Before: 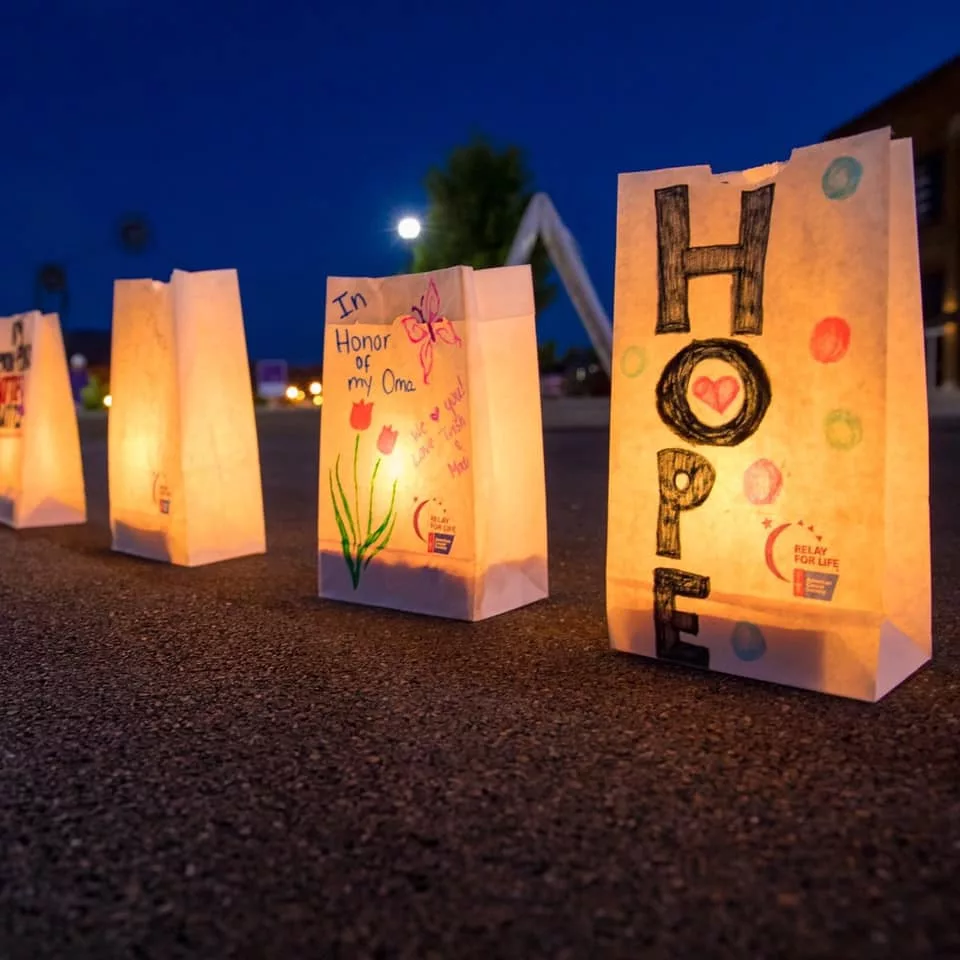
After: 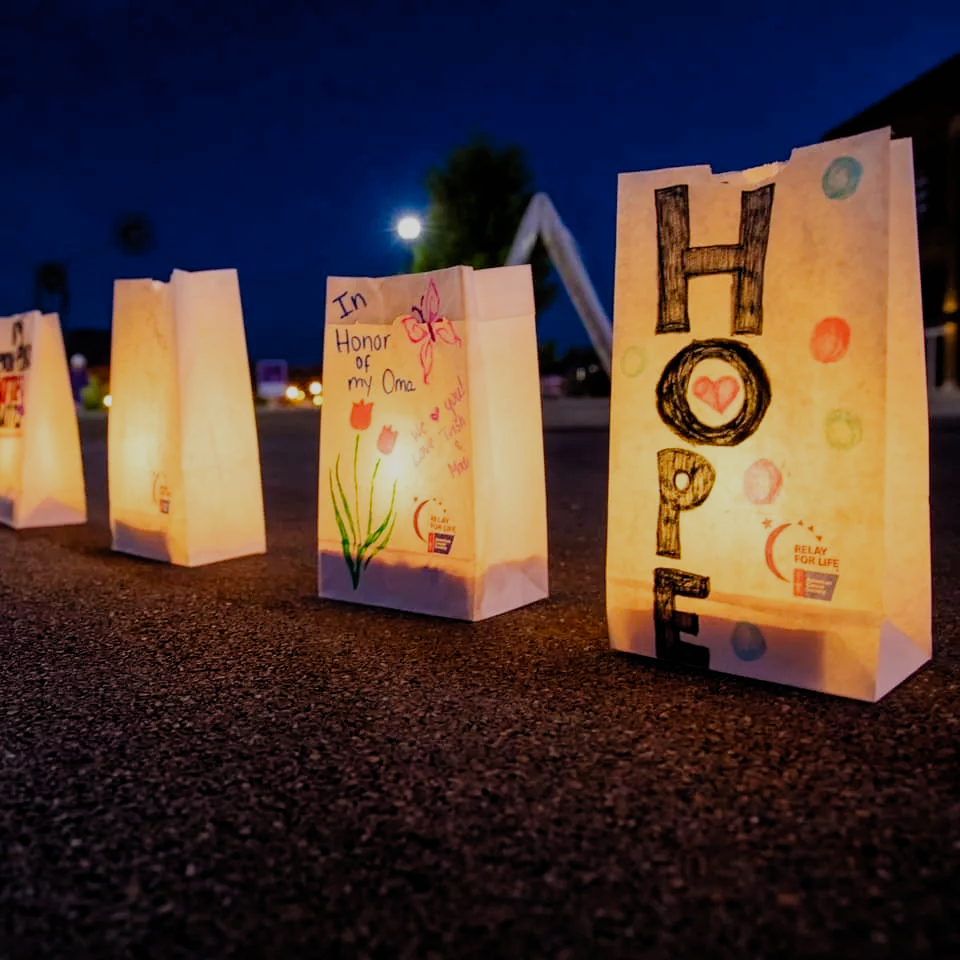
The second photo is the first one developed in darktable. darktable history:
filmic rgb: black relative exposure -7.48 EV, white relative exposure 4.86 EV, hardness 3.4, preserve chrominance no, color science v5 (2021)
levels: levels [0, 0.492, 0.984]
